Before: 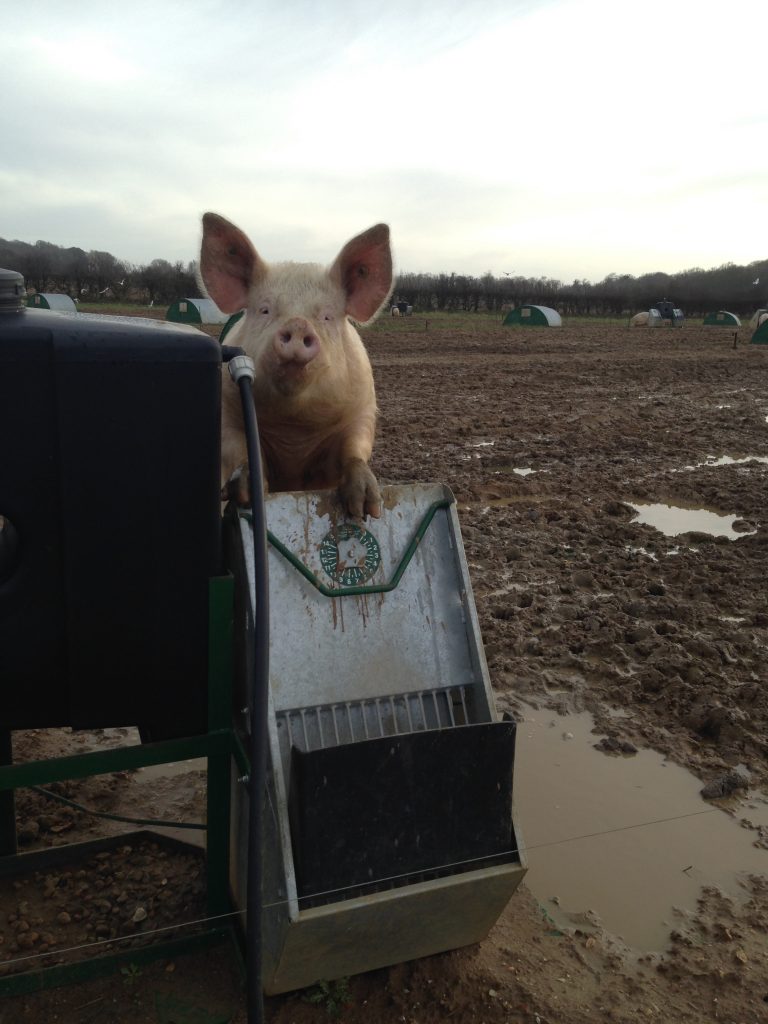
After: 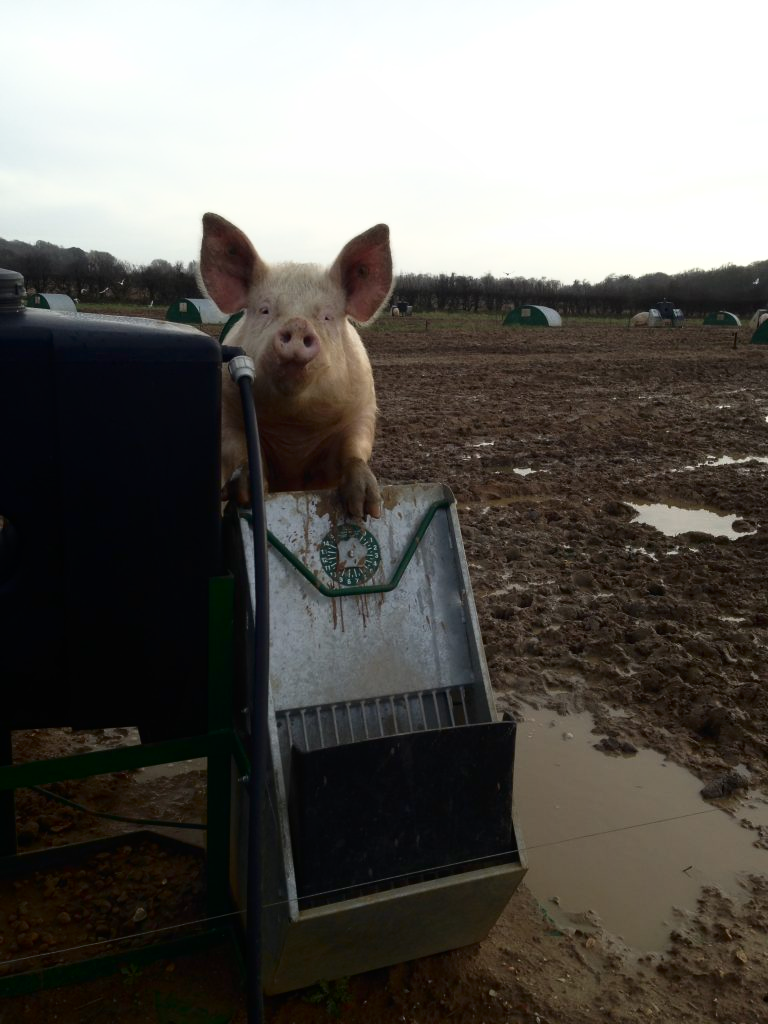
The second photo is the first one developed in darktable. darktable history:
shadows and highlights: shadows -62.12, white point adjustment -5.05, highlights 60.53
